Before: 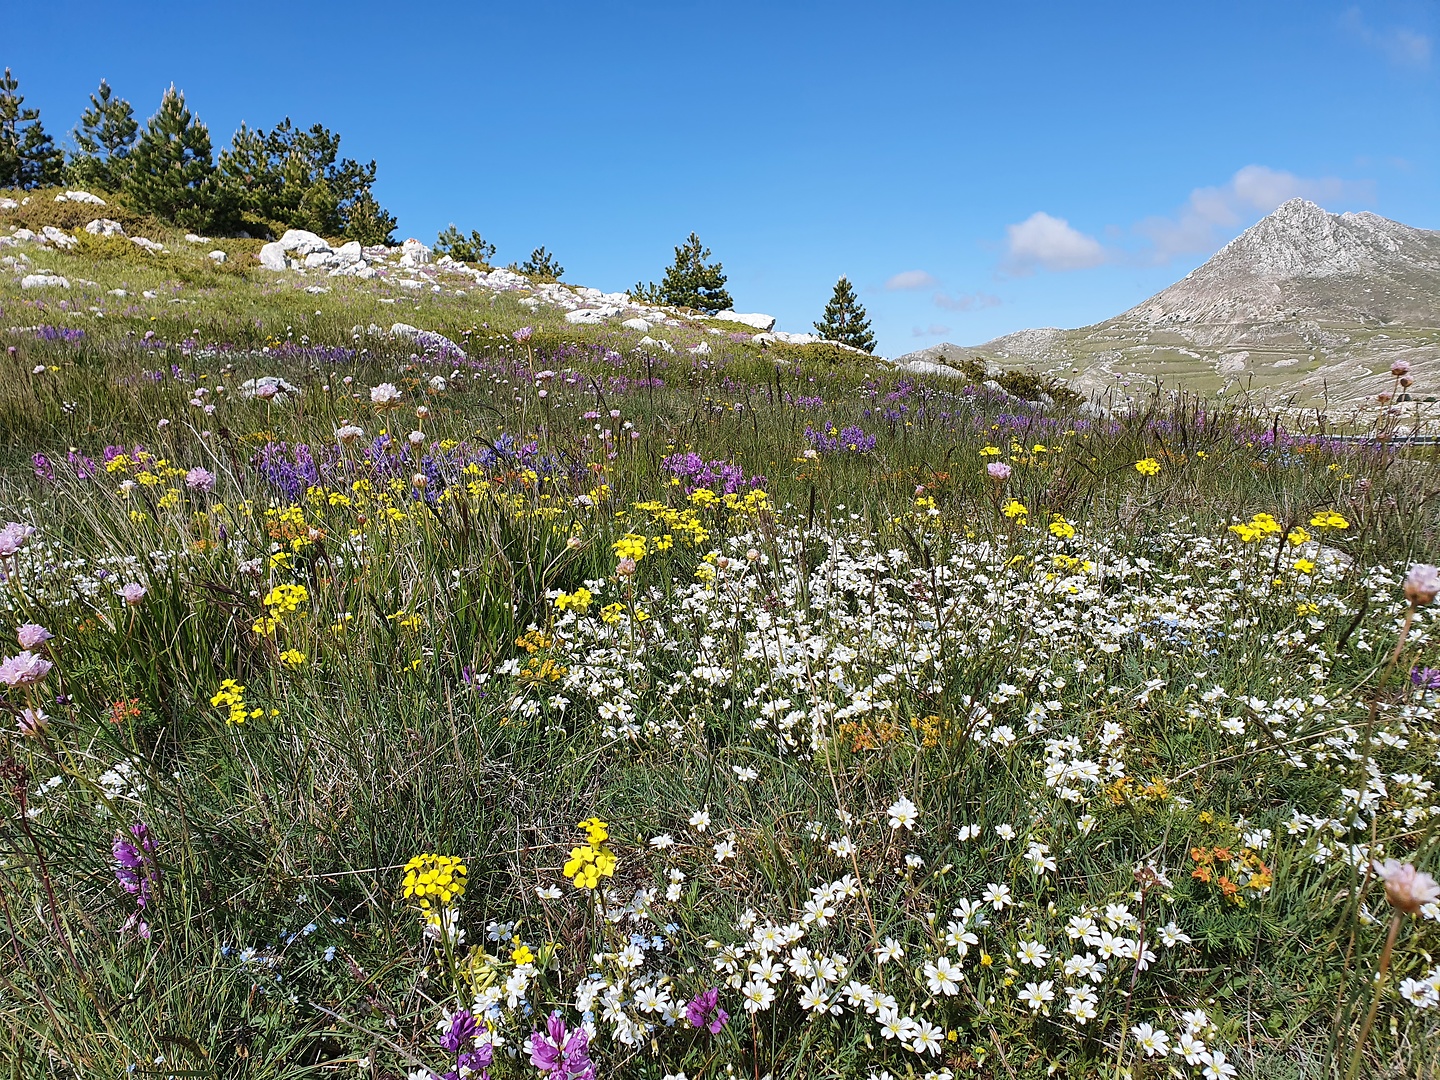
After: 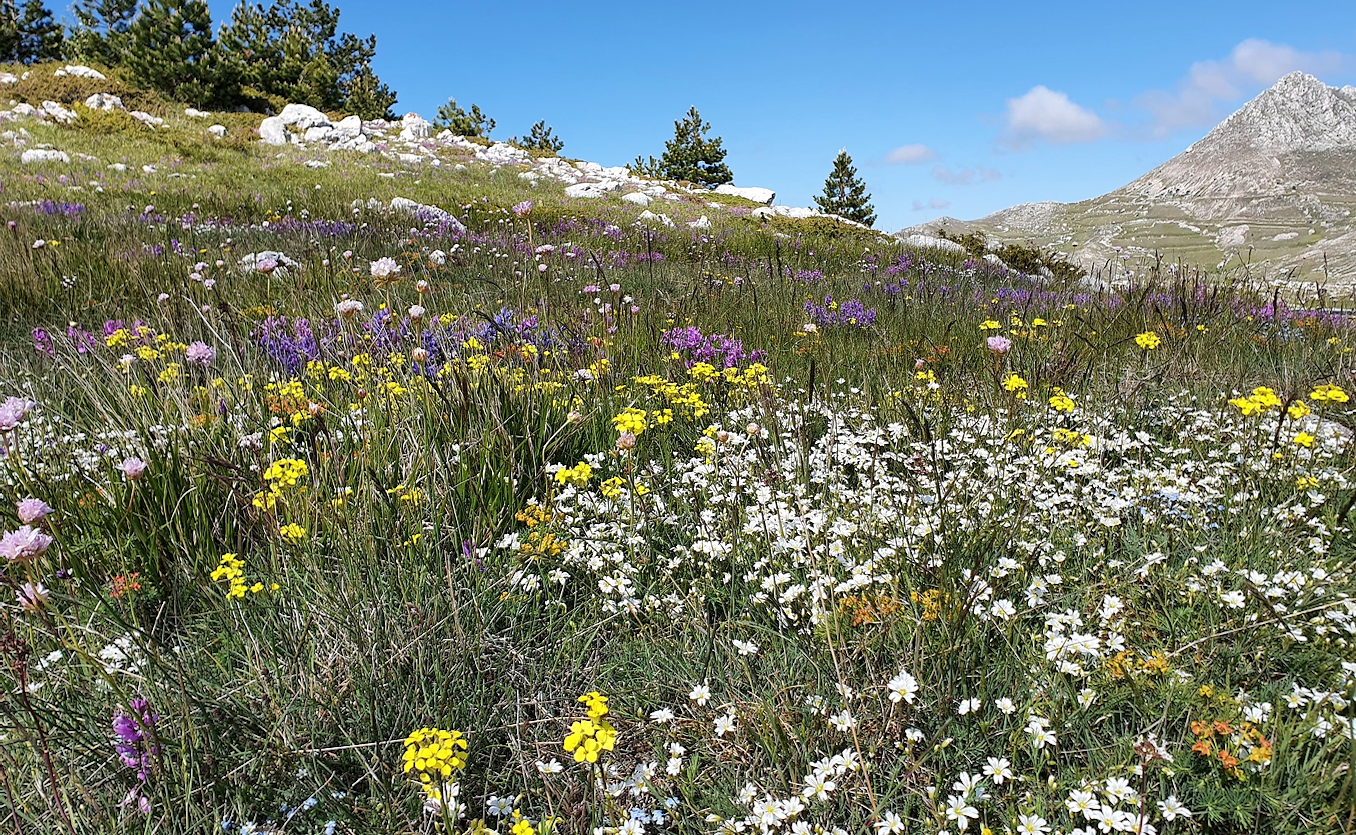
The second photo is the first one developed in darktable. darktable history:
crop and rotate: angle 0.044°, top 11.68%, right 5.687%, bottom 10.859%
local contrast: highlights 105%, shadows 102%, detail 119%, midtone range 0.2
